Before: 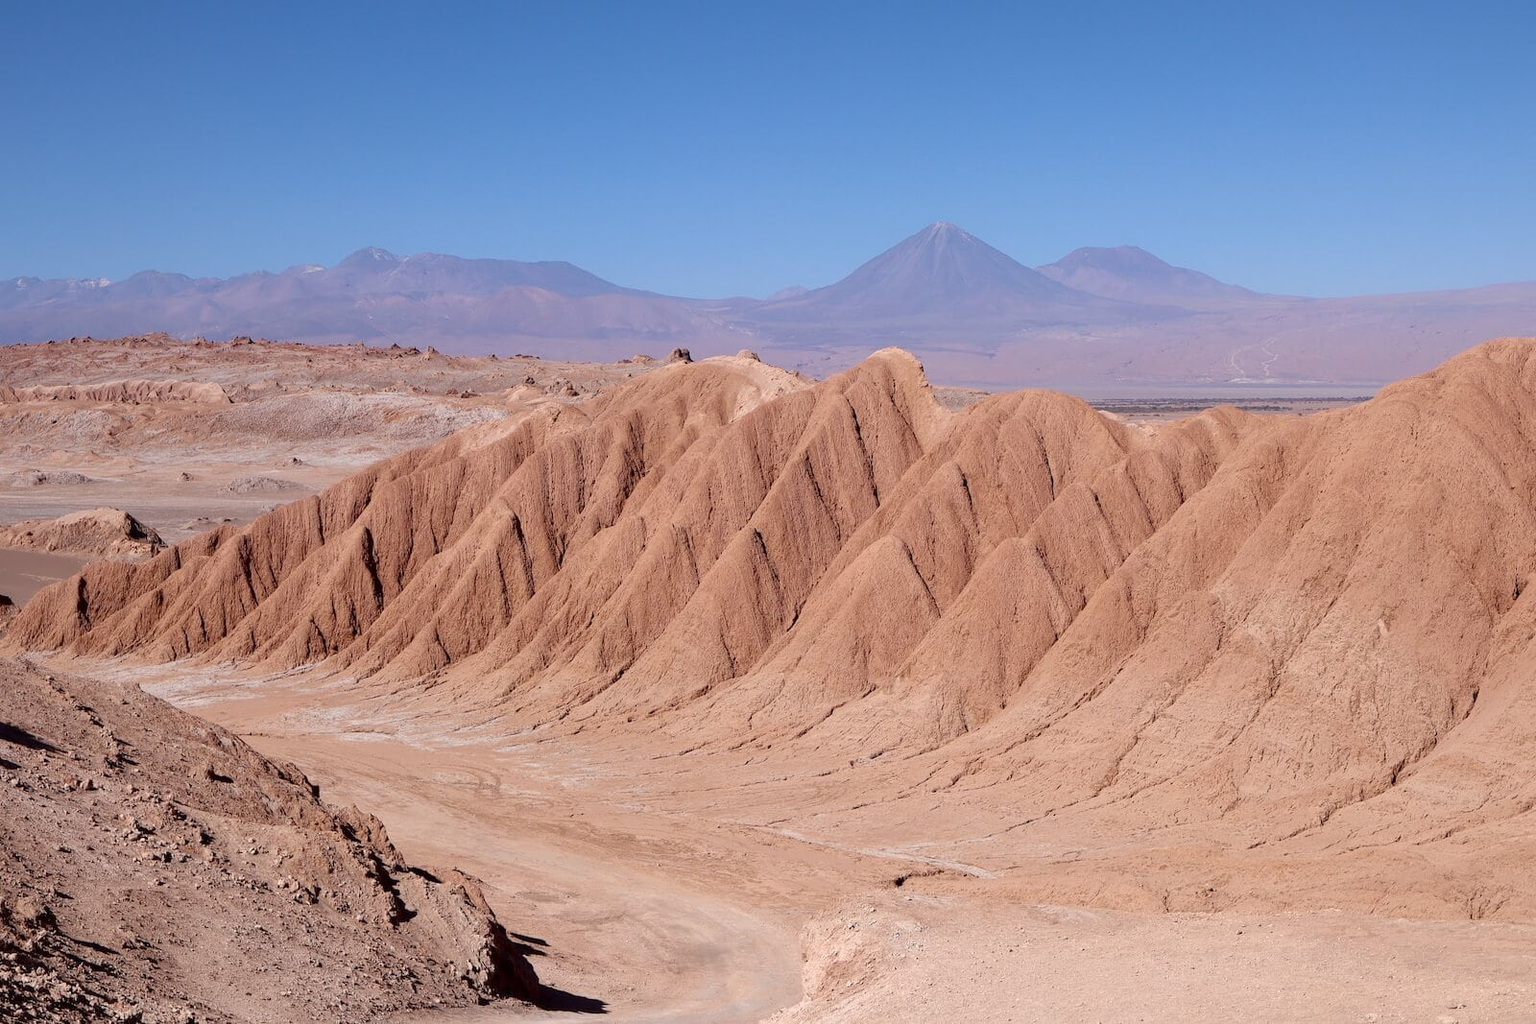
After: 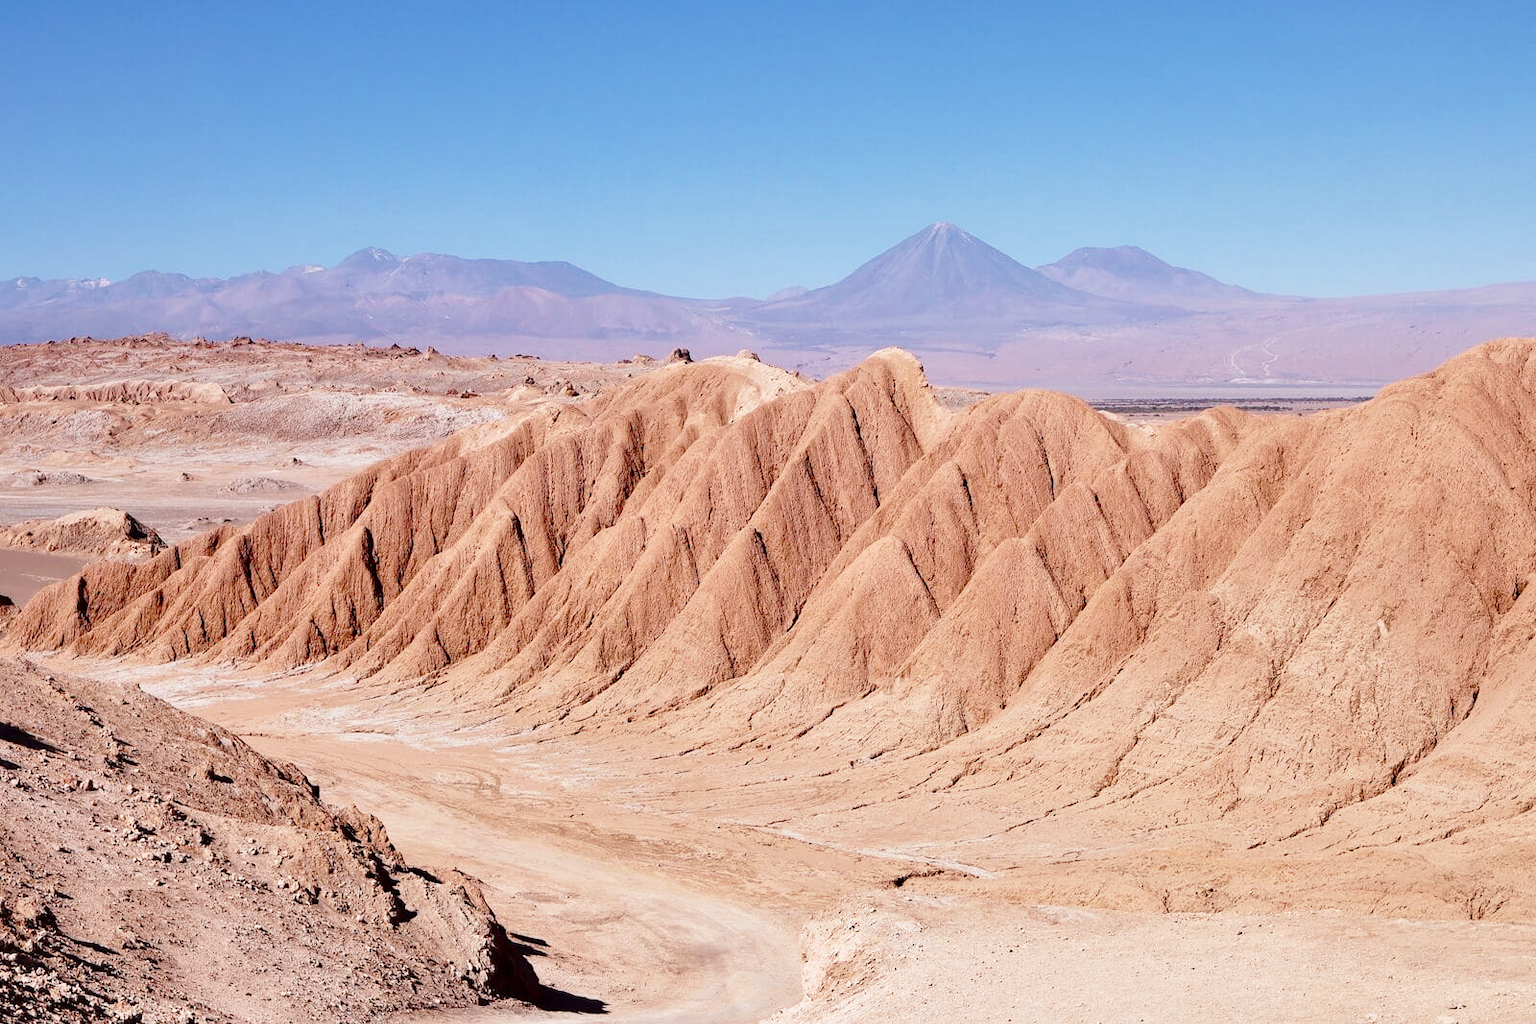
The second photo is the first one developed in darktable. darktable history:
base curve: curves: ch0 [(0, 0) (0.028, 0.03) (0.121, 0.232) (0.46, 0.748) (0.859, 0.968) (1, 1)], preserve colors none
shadows and highlights: shadows color adjustment 97.66%, soften with gaussian
